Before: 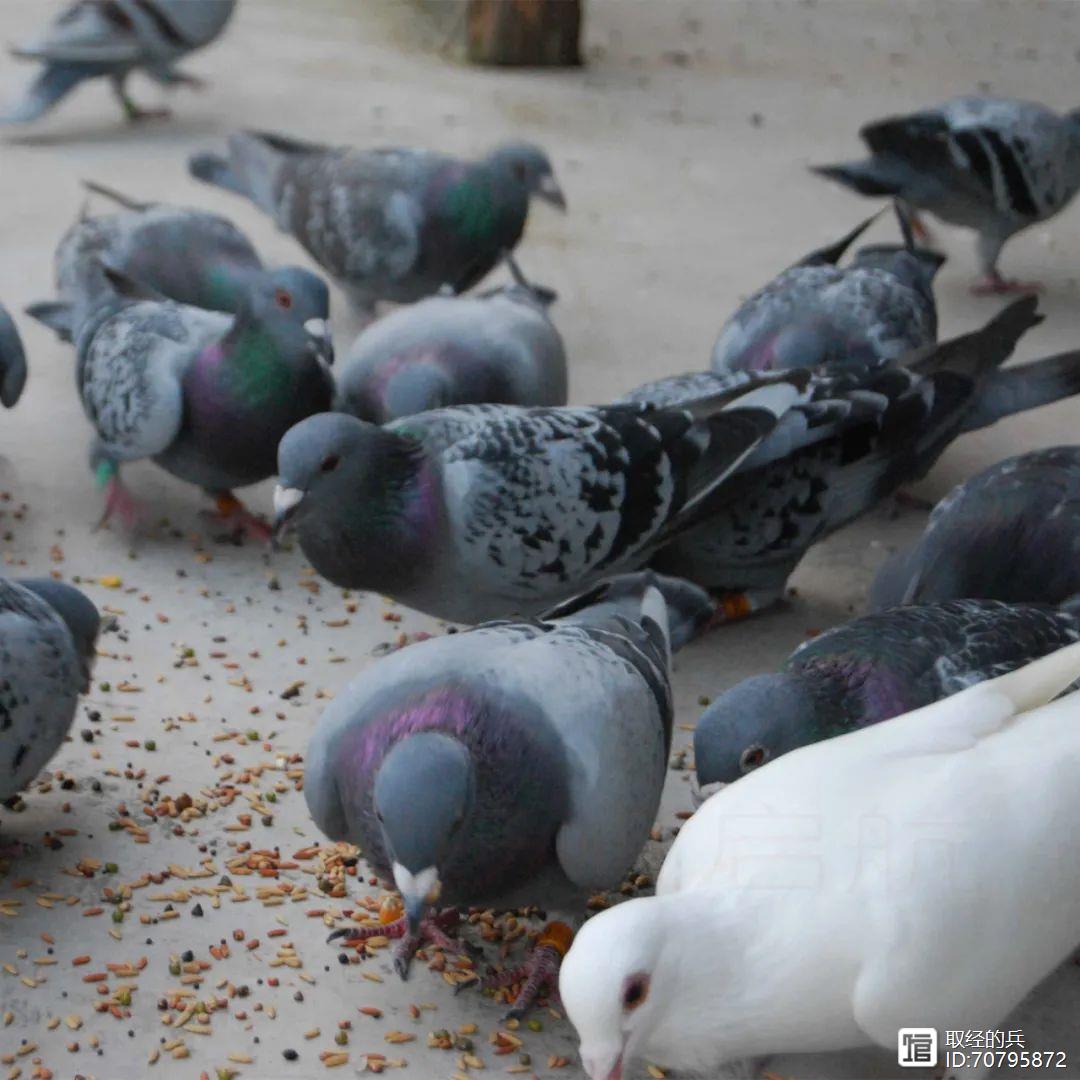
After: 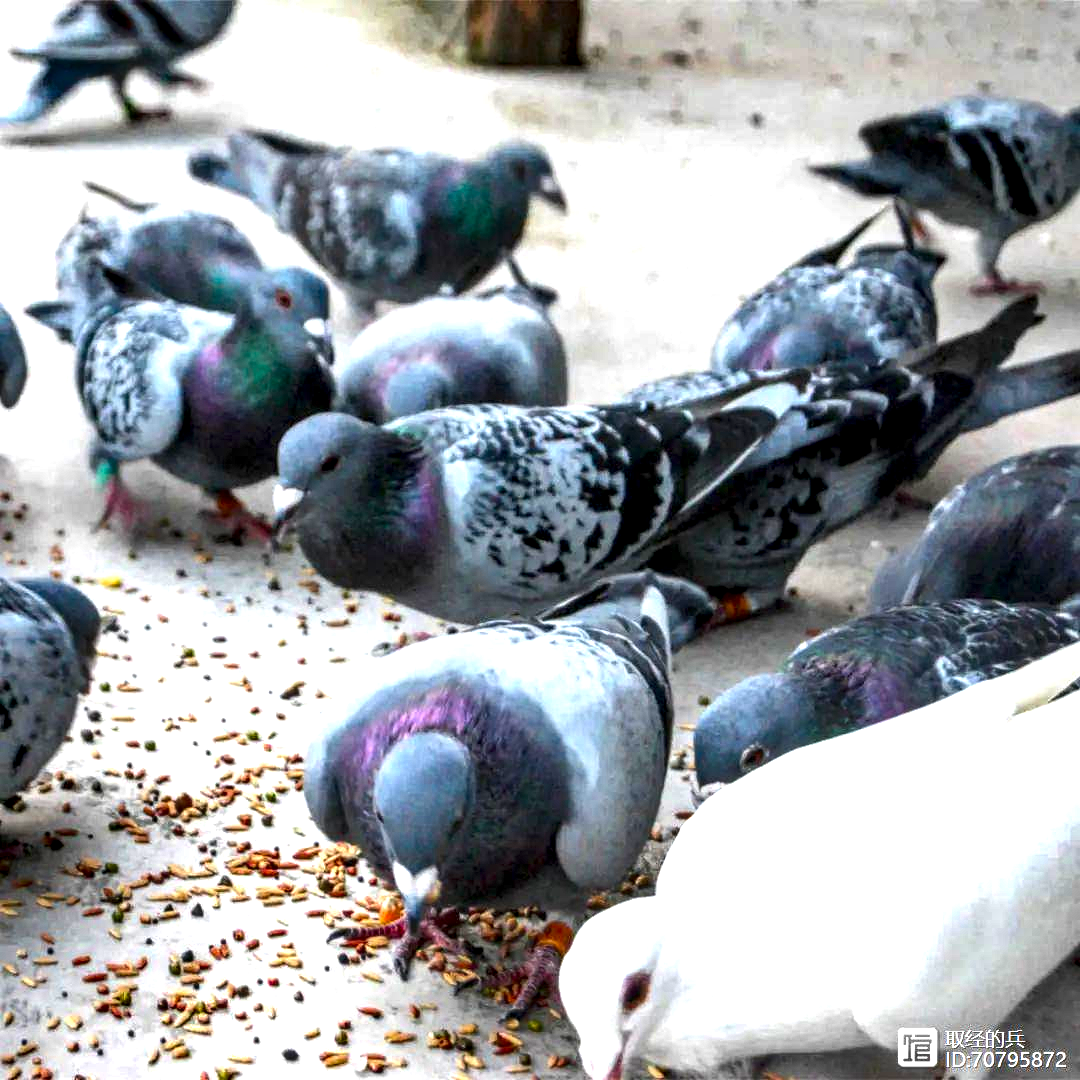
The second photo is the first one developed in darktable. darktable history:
local contrast: highlights 19%, detail 186%
shadows and highlights: shadows 53, soften with gaussian
exposure: black level correction 0, exposure 1.388 EV, compensate exposure bias true, compensate highlight preservation false
contrast brightness saturation: contrast 0.09, saturation 0.28
